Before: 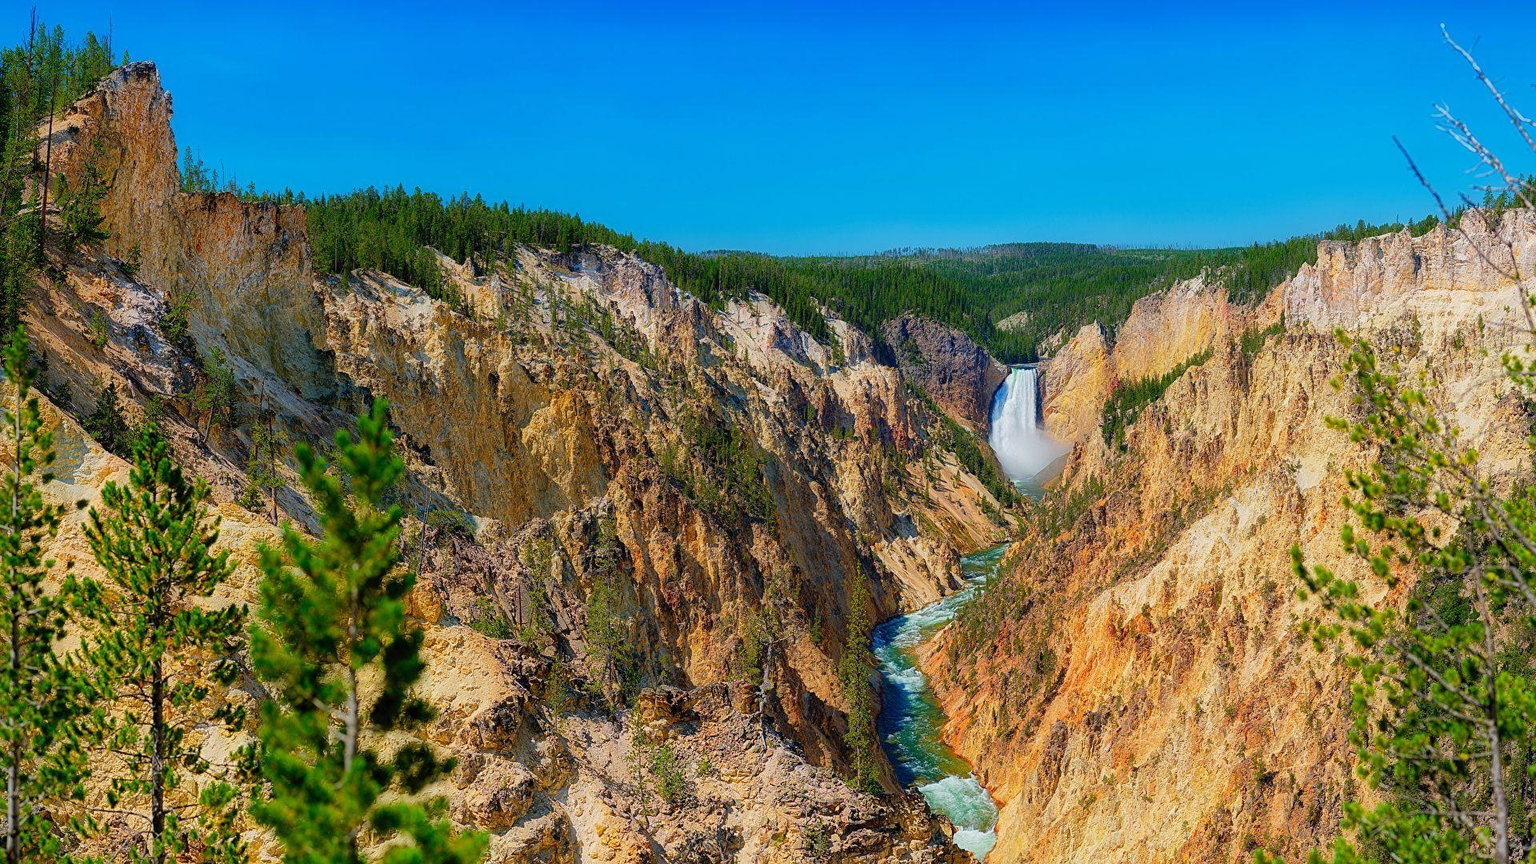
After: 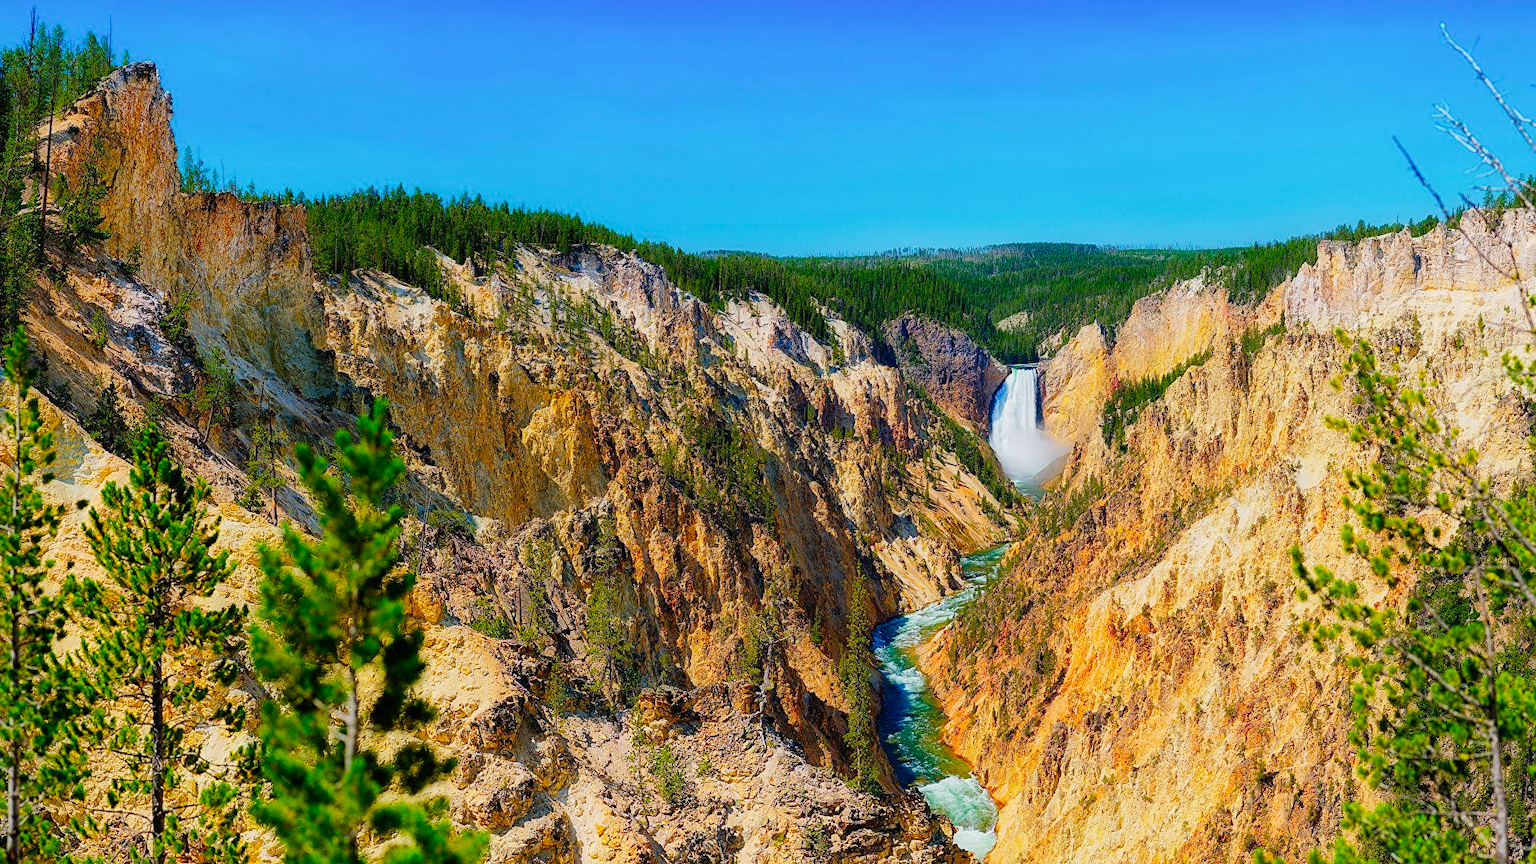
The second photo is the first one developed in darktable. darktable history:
tone curve: curves: ch0 [(0, 0) (0.071, 0.047) (0.266, 0.26) (0.491, 0.552) (0.753, 0.818) (1, 0.983)]; ch1 [(0, 0) (0.346, 0.307) (0.408, 0.369) (0.463, 0.443) (0.482, 0.493) (0.502, 0.5) (0.517, 0.518) (0.546, 0.576) (0.588, 0.643) (0.651, 0.709) (1, 1)]; ch2 [(0, 0) (0.346, 0.34) (0.434, 0.46) (0.485, 0.494) (0.5, 0.494) (0.517, 0.503) (0.535, 0.545) (0.583, 0.624) (0.625, 0.678) (1, 1)], preserve colors none
color balance rgb: perceptual saturation grading › global saturation 3.42%, global vibrance 20%
